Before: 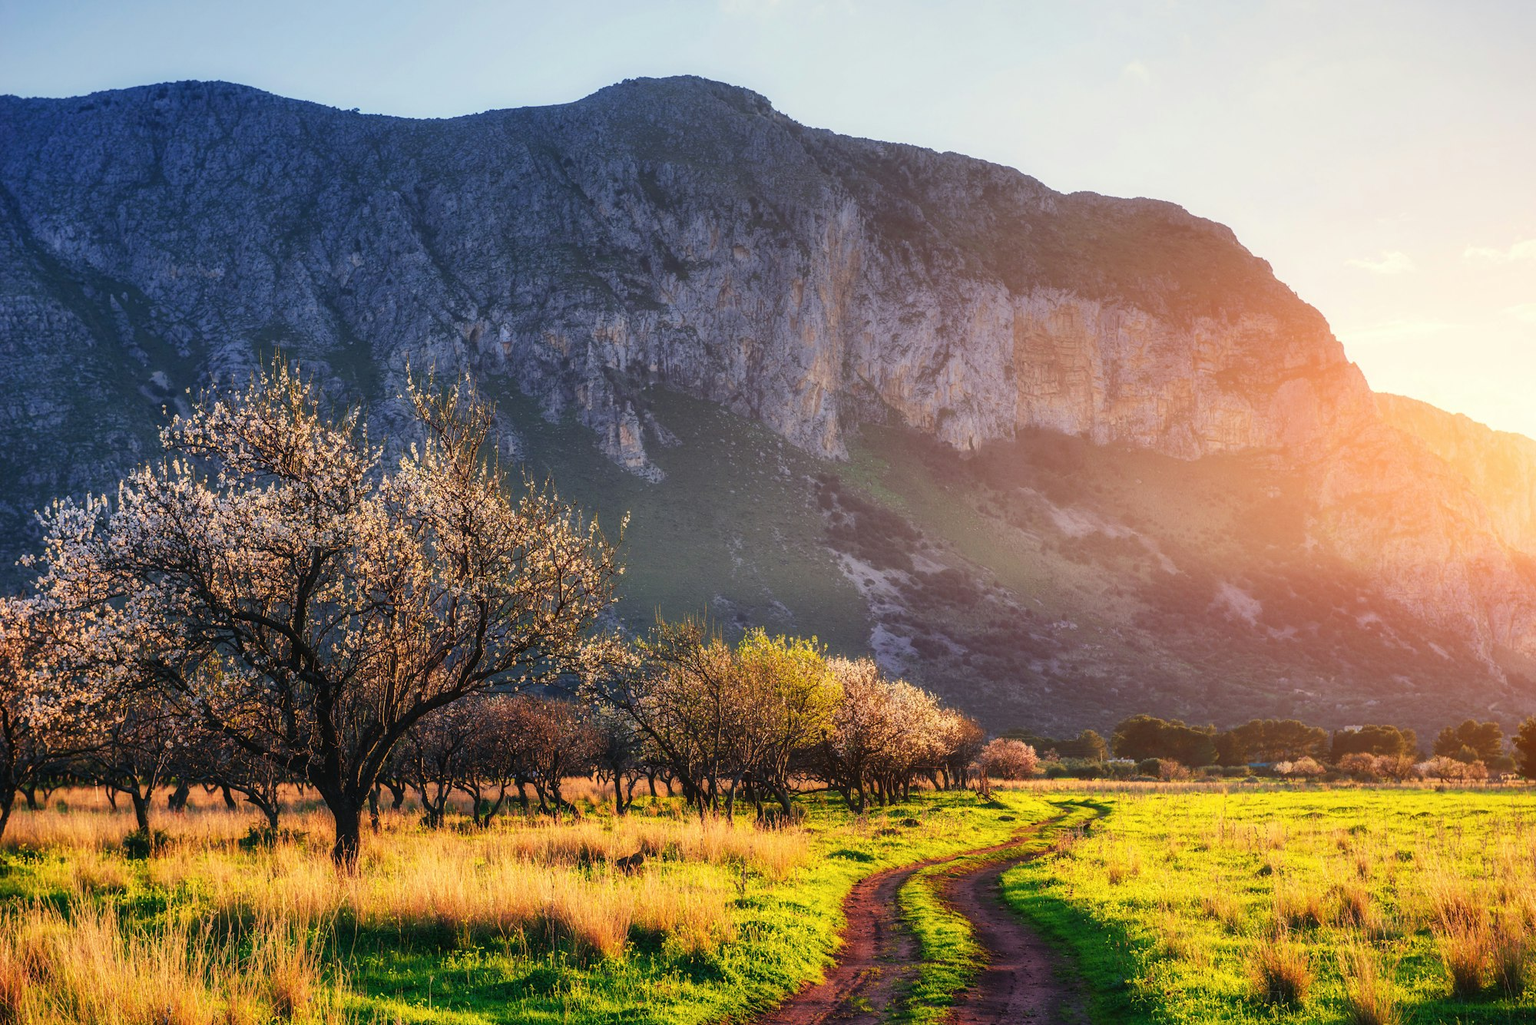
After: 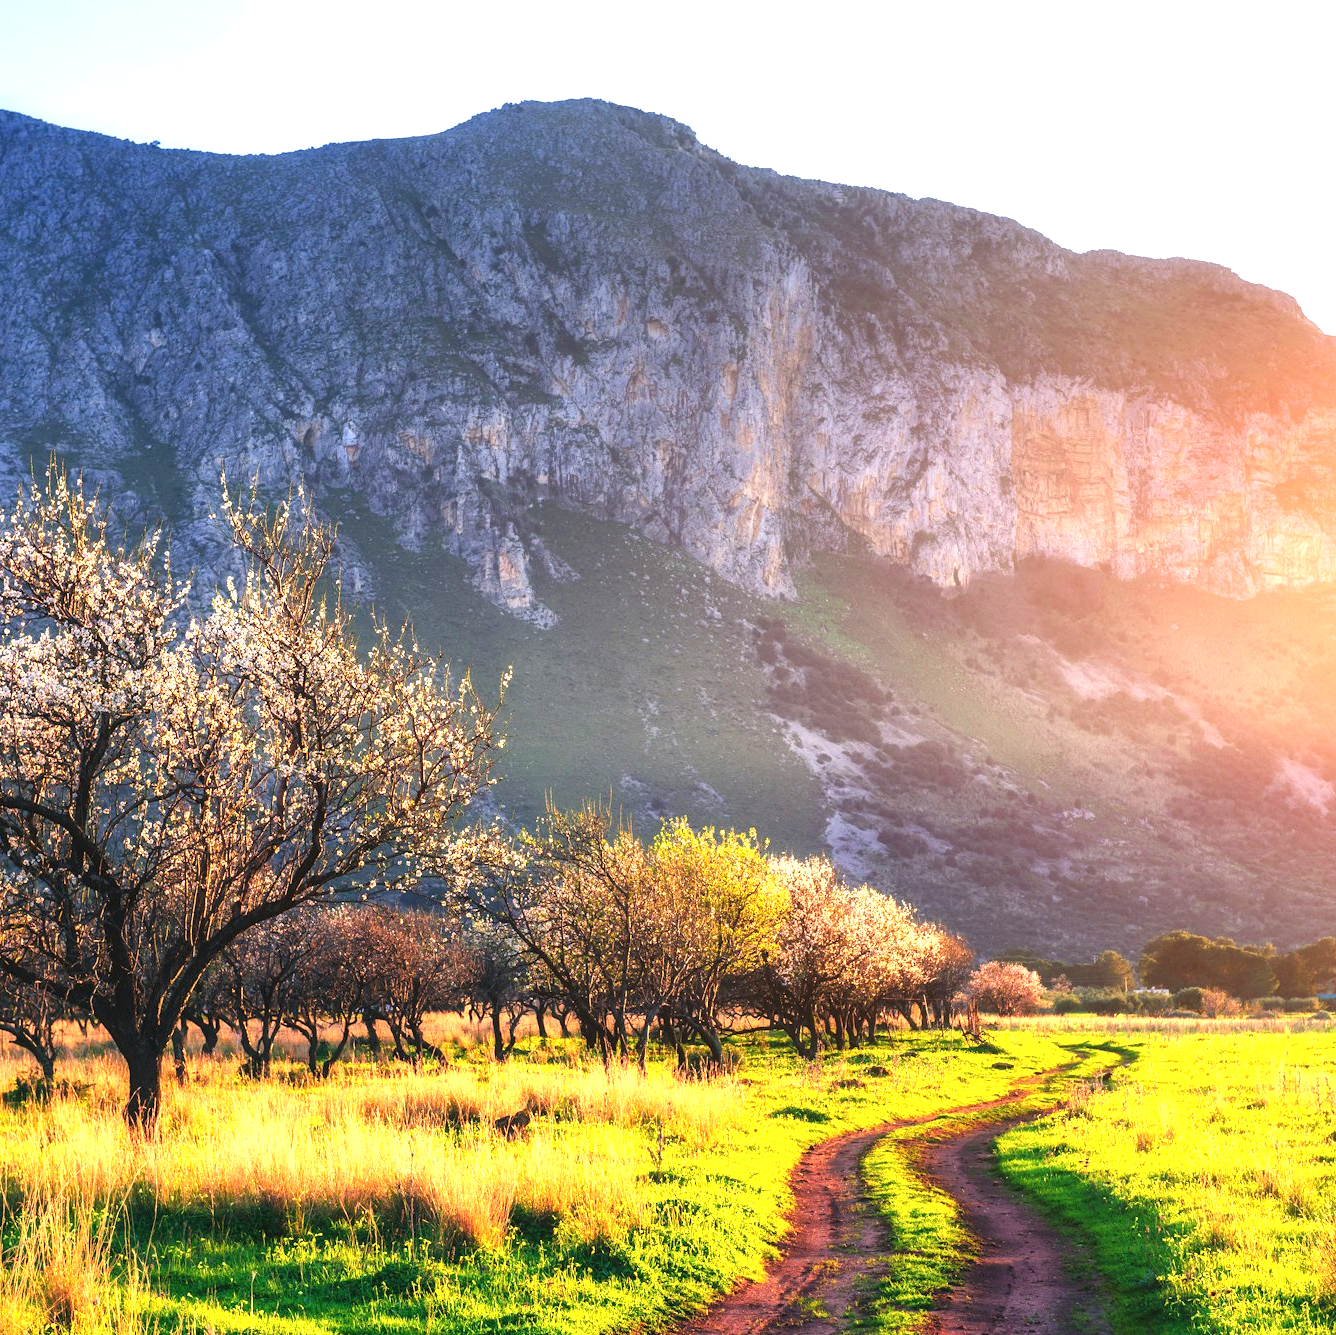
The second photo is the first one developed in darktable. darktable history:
exposure: black level correction 0, exposure 1.095 EV, compensate highlight preservation false
crop: left 15.42%, right 17.777%
